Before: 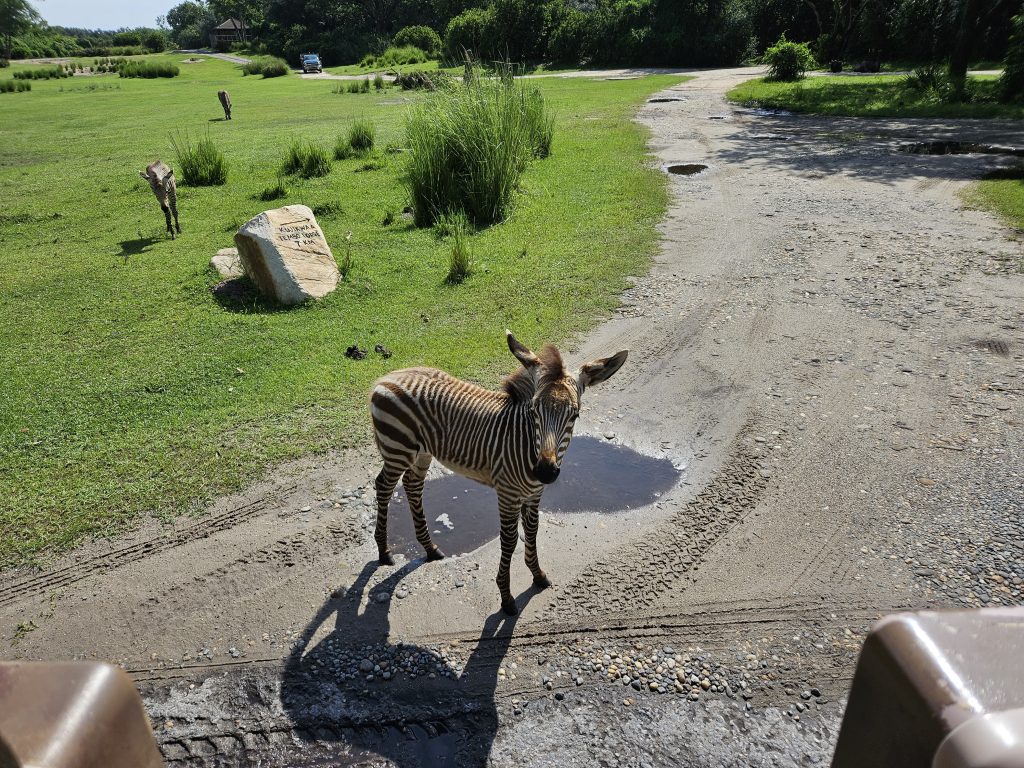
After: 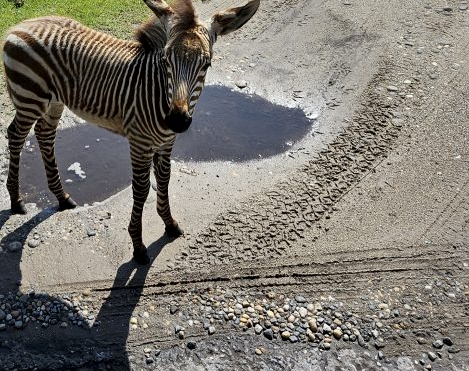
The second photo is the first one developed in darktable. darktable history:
crop: left 35.976%, top 45.819%, right 18.162%, bottom 5.807%
local contrast: mode bilateral grid, contrast 25, coarseness 60, detail 151%, midtone range 0.2
